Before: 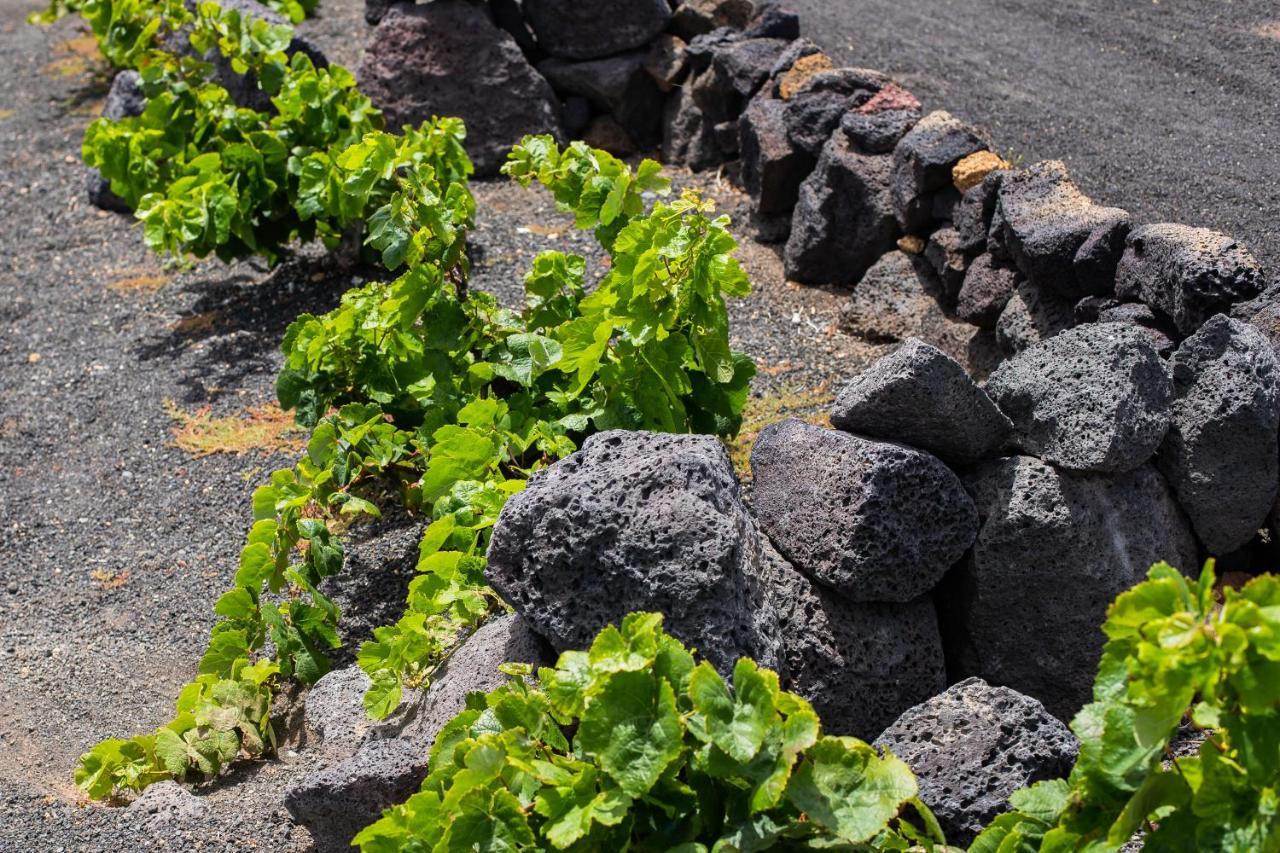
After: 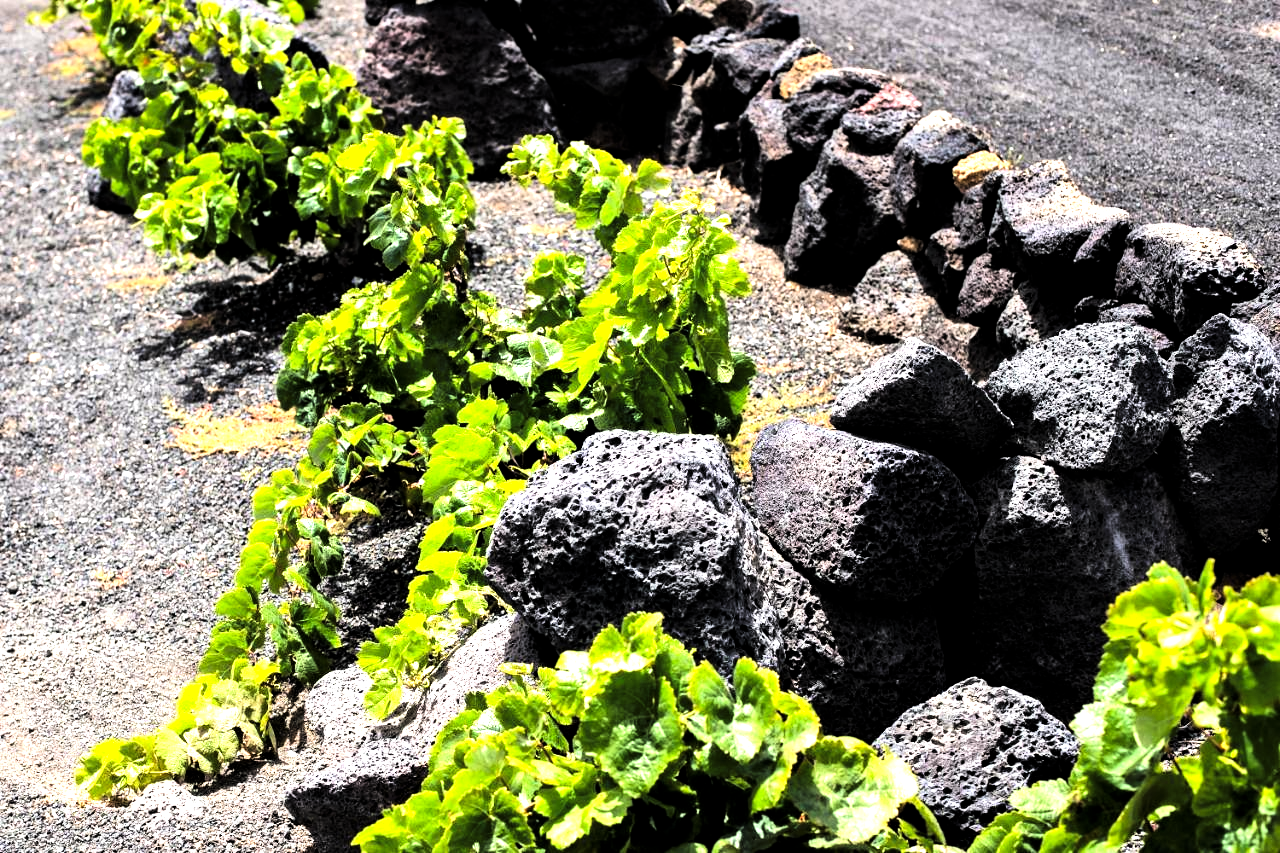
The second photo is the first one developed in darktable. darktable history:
tone curve: curves: ch0 [(0, 0) (0.003, 0.009) (0.011, 0.013) (0.025, 0.022) (0.044, 0.039) (0.069, 0.055) (0.1, 0.077) (0.136, 0.113) (0.177, 0.158) (0.224, 0.213) (0.277, 0.289) (0.335, 0.367) (0.399, 0.451) (0.468, 0.532) (0.543, 0.615) (0.623, 0.696) (0.709, 0.755) (0.801, 0.818) (0.898, 0.893) (1, 1)], color space Lab, linked channels, preserve colors none
exposure: compensate highlight preservation false
levels: white 99.95%, levels [0.044, 0.475, 0.791]
tone equalizer: -8 EV -0.388 EV, -7 EV -0.38 EV, -6 EV -0.312 EV, -5 EV -0.234 EV, -3 EV 0.214 EV, -2 EV 0.35 EV, -1 EV 0.397 EV, +0 EV 0.4 EV
